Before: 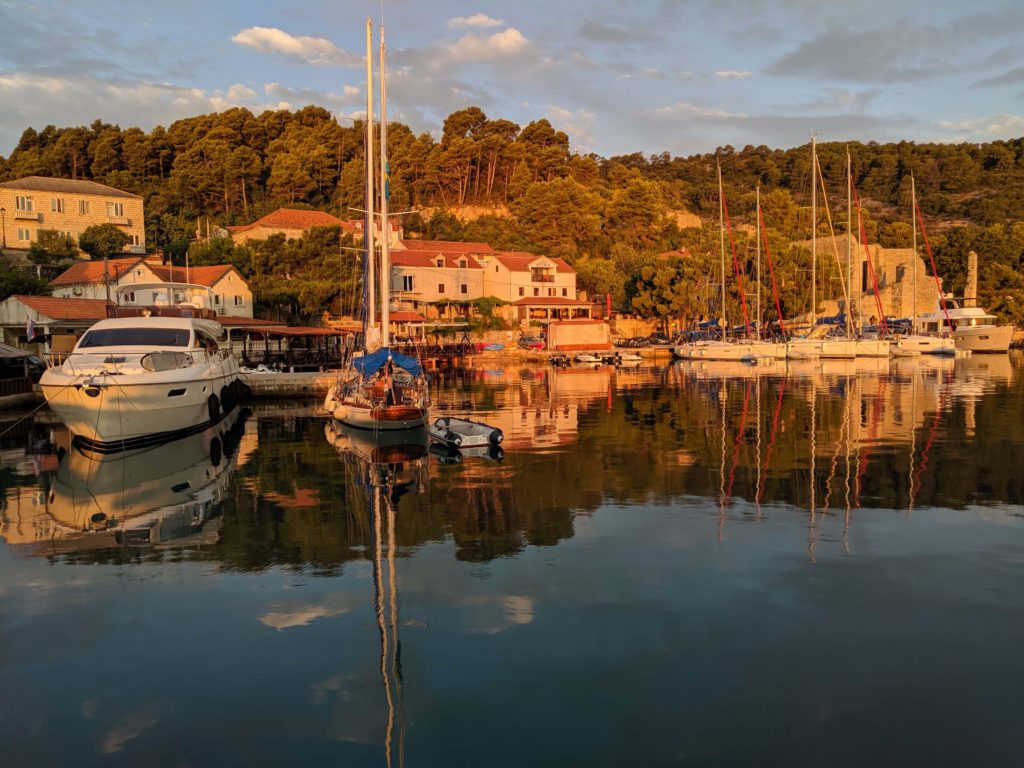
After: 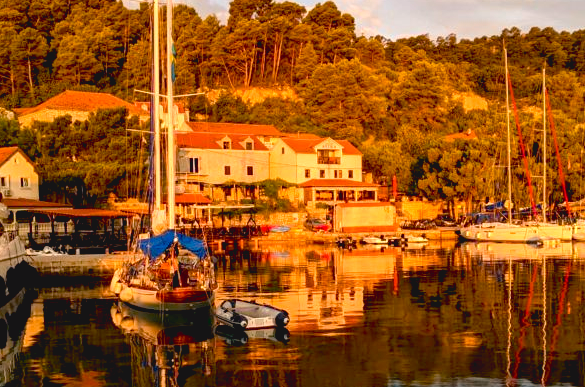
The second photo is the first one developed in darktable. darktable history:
exposure: black level correction 0.012, exposure 0.7 EV, compensate exposure bias true, compensate highlight preservation false
crop: left 20.932%, top 15.471%, right 21.848%, bottom 34.081%
color balance rgb: shadows lift › chroma 2%, shadows lift › hue 247.2°, power › chroma 0.3%, power › hue 25.2°, highlights gain › chroma 3%, highlights gain › hue 60°, global offset › luminance 0.75%, perceptual saturation grading › global saturation 20%, perceptual saturation grading › highlights -20%, perceptual saturation grading › shadows 30%, global vibrance 20%
